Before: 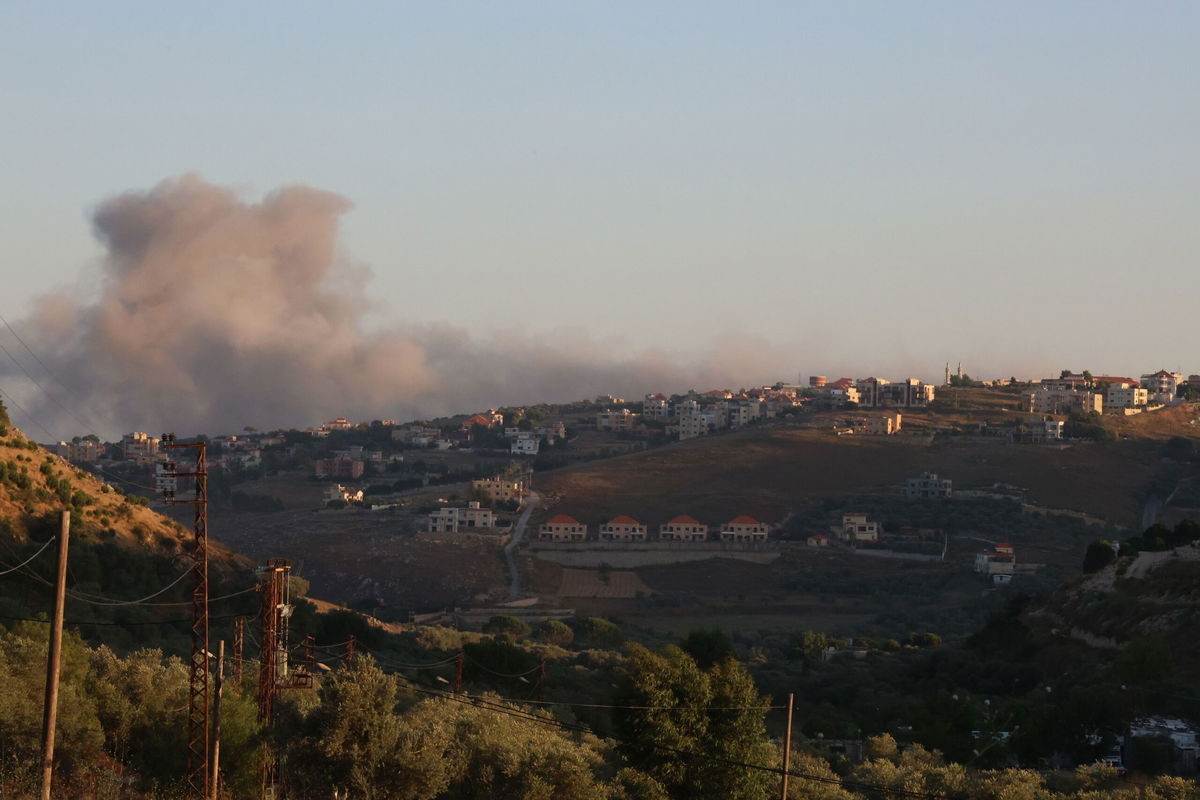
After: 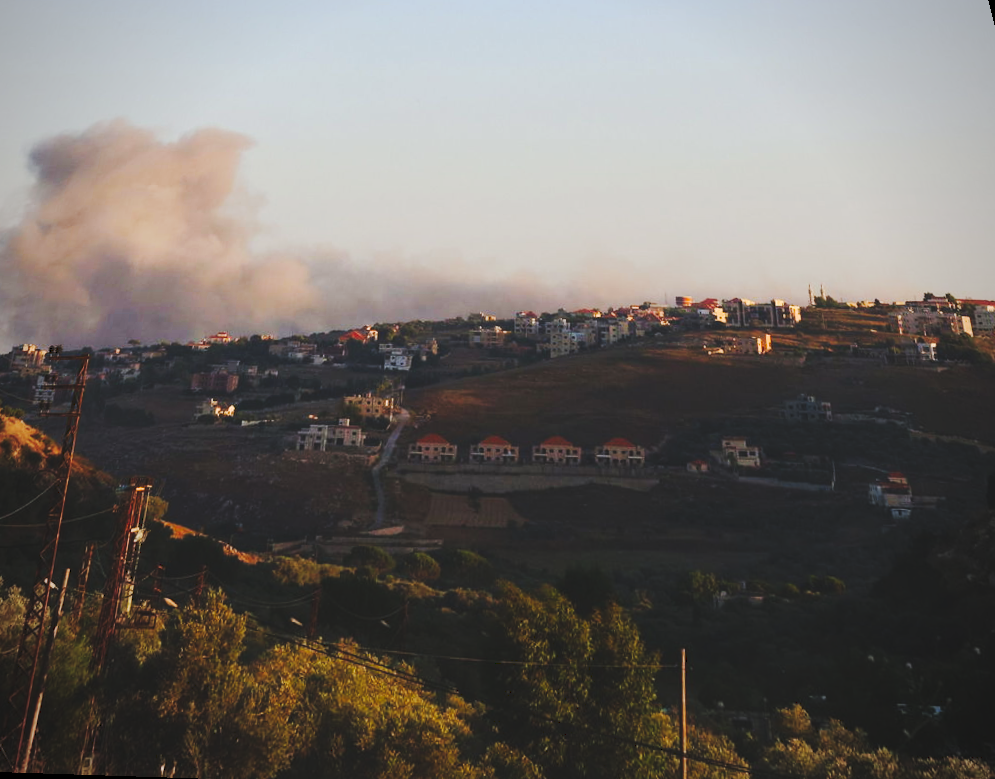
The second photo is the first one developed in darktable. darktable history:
vignetting: fall-off radius 60.92%
exposure: exposure 0.217 EV, compensate highlight preservation false
color balance rgb: perceptual saturation grading › global saturation 10%, global vibrance 10%
haze removal: strength 0.1, compatibility mode true, adaptive false
rotate and perspective: rotation 0.72°, lens shift (vertical) -0.352, lens shift (horizontal) -0.051, crop left 0.152, crop right 0.859, crop top 0.019, crop bottom 0.964
vibrance: on, module defaults
tone curve: curves: ch0 [(0, 0) (0.003, 0.108) (0.011, 0.112) (0.025, 0.117) (0.044, 0.126) (0.069, 0.133) (0.1, 0.146) (0.136, 0.158) (0.177, 0.178) (0.224, 0.212) (0.277, 0.256) (0.335, 0.331) (0.399, 0.423) (0.468, 0.538) (0.543, 0.641) (0.623, 0.721) (0.709, 0.792) (0.801, 0.845) (0.898, 0.917) (1, 1)], preserve colors none
